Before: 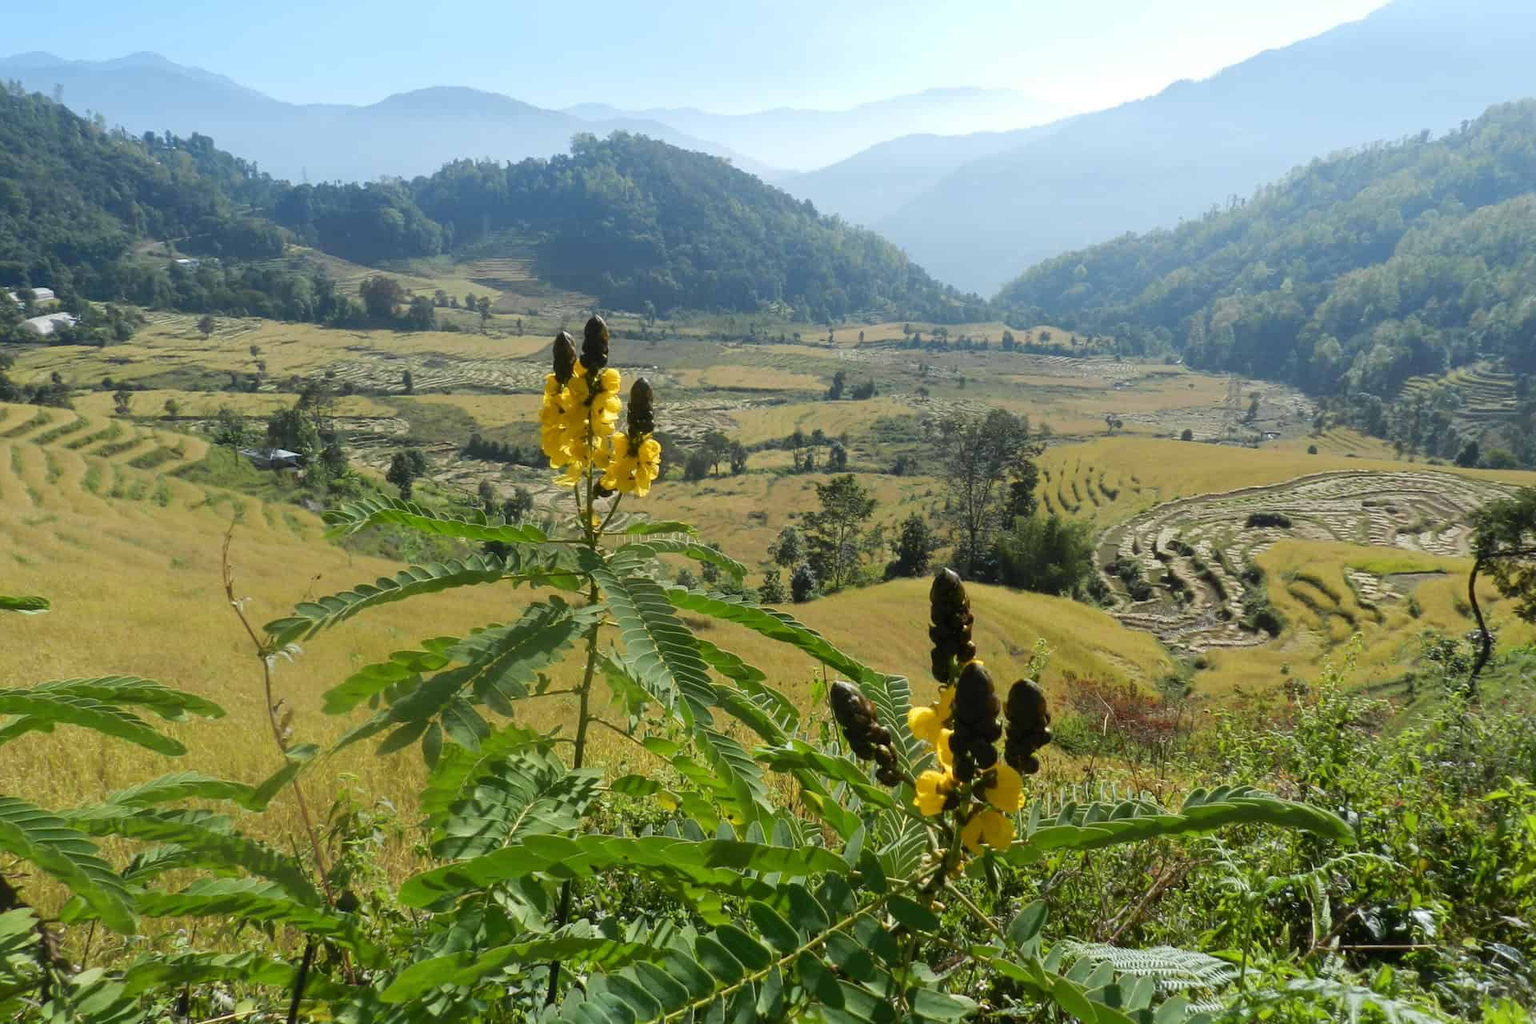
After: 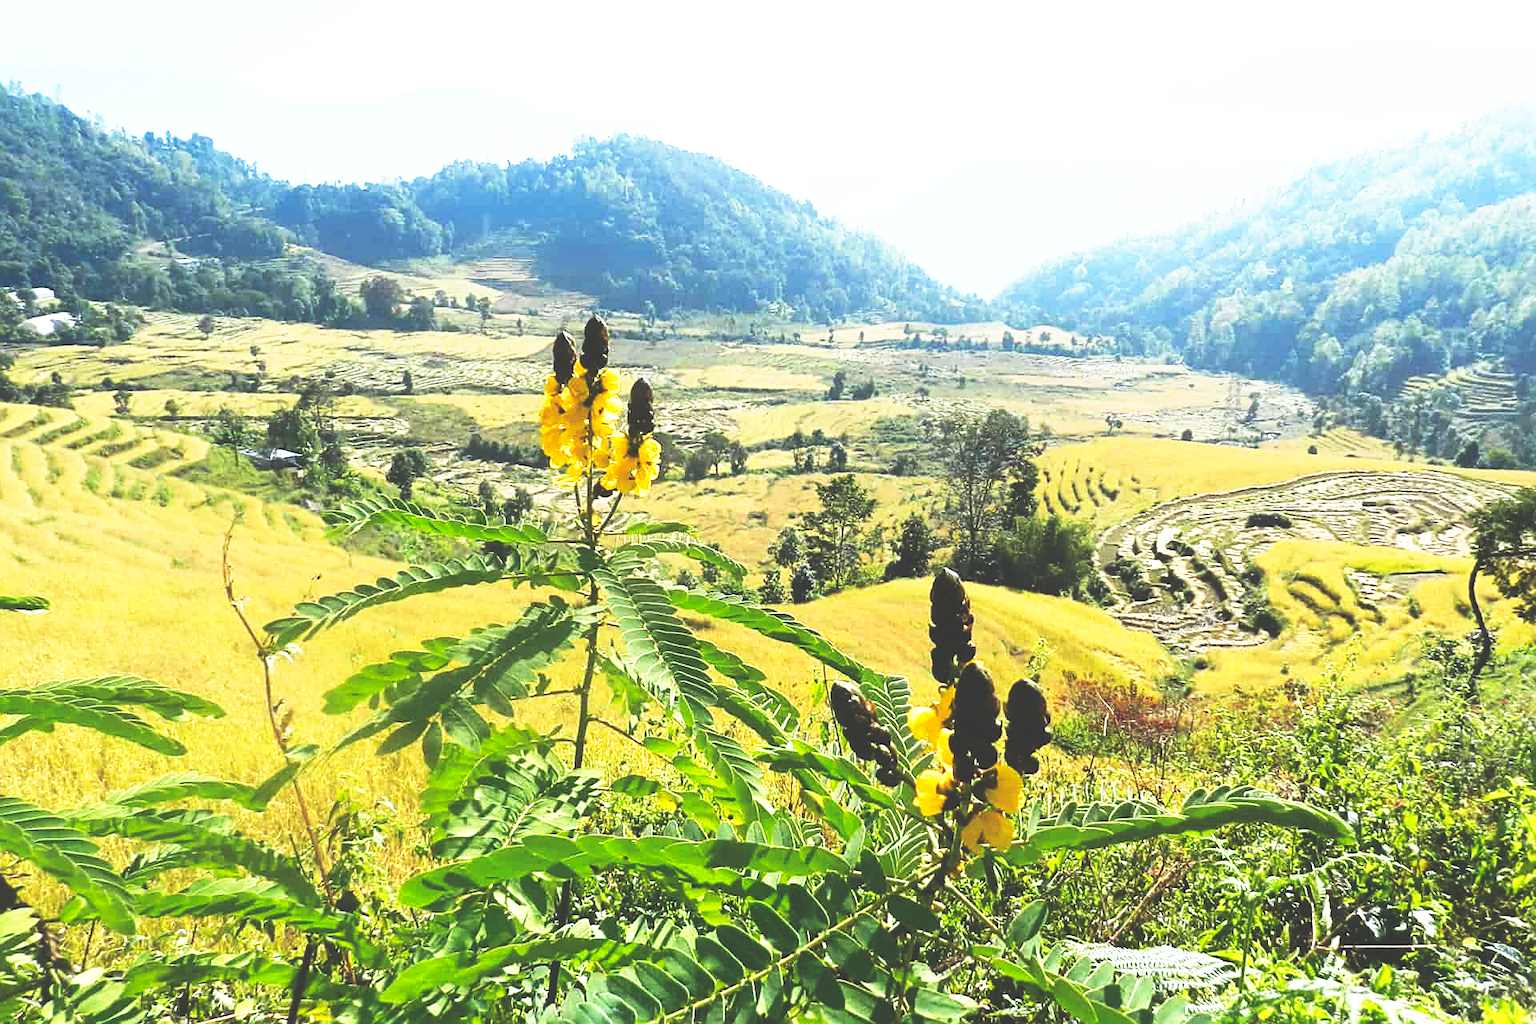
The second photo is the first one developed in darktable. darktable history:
base curve: curves: ch0 [(0, 0.036) (0.007, 0.037) (0.604, 0.887) (1, 1)], preserve colors none
sharpen: on, module defaults
exposure: black level correction 0, exposure 0.897 EV, compensate highlight preservation false
